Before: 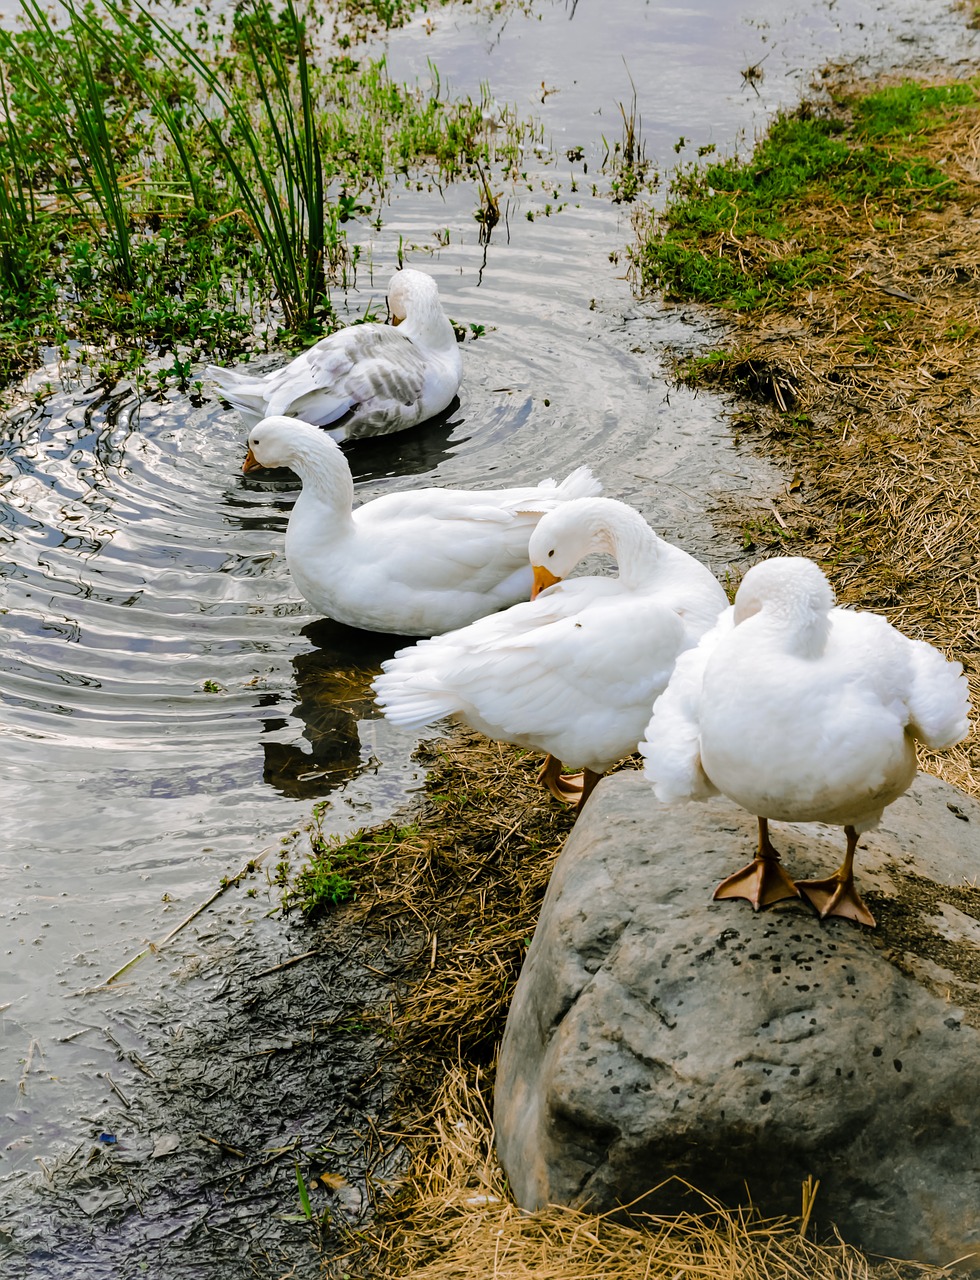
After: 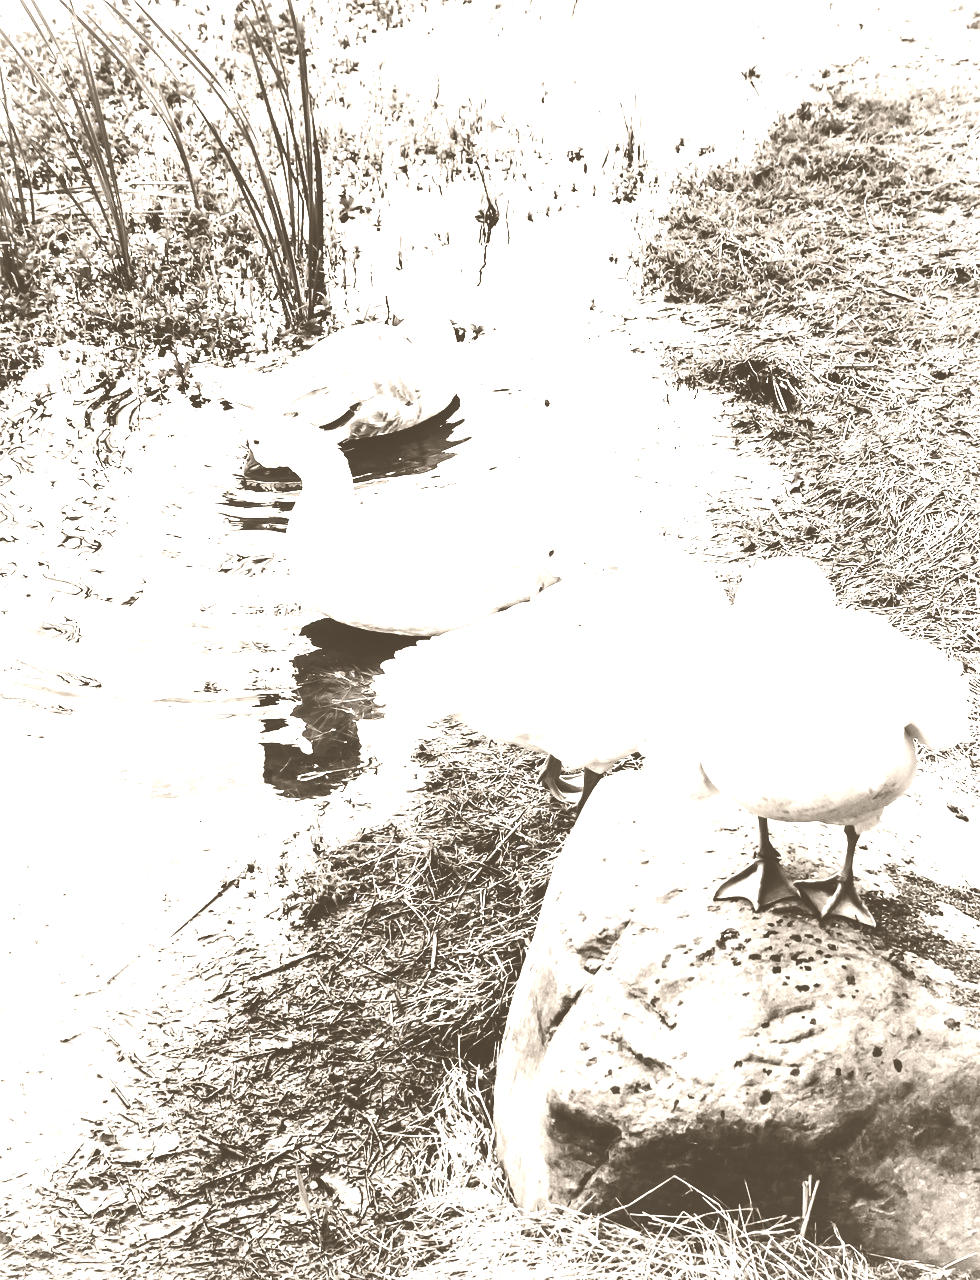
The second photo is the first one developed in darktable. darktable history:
contrast brightness saturation: contrast 0.18, saturation 0.3
colorize: hue 34.49°, saturation 35.33%, source mix 100%, version 1
base curve: curves: ch0 [(0, 0) (0.026, 0.03) (0.109, 0.232) (0.351, 0.748) (0.669, 0.968) (1, 1)], preserve colors none
